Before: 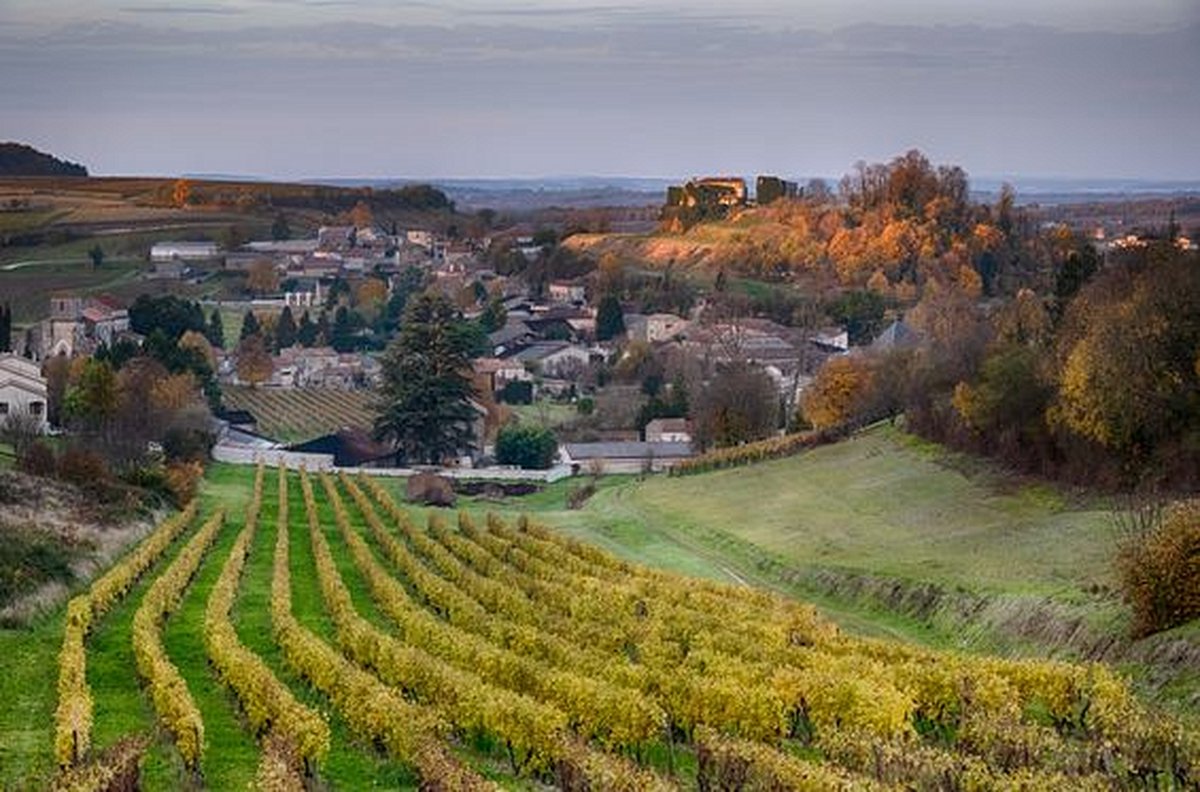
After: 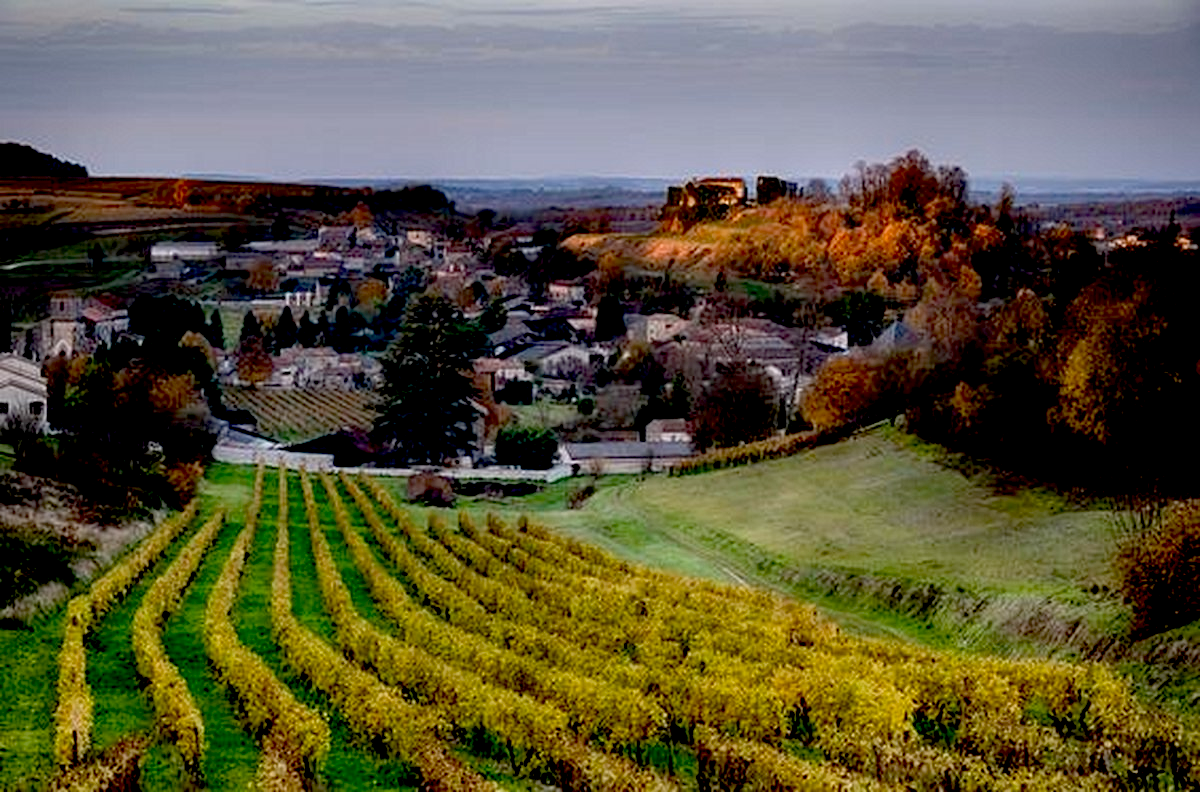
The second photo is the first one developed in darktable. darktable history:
exposure: black level correction 0.056, exposure -0.034 EV, compensate highlight preservation false
